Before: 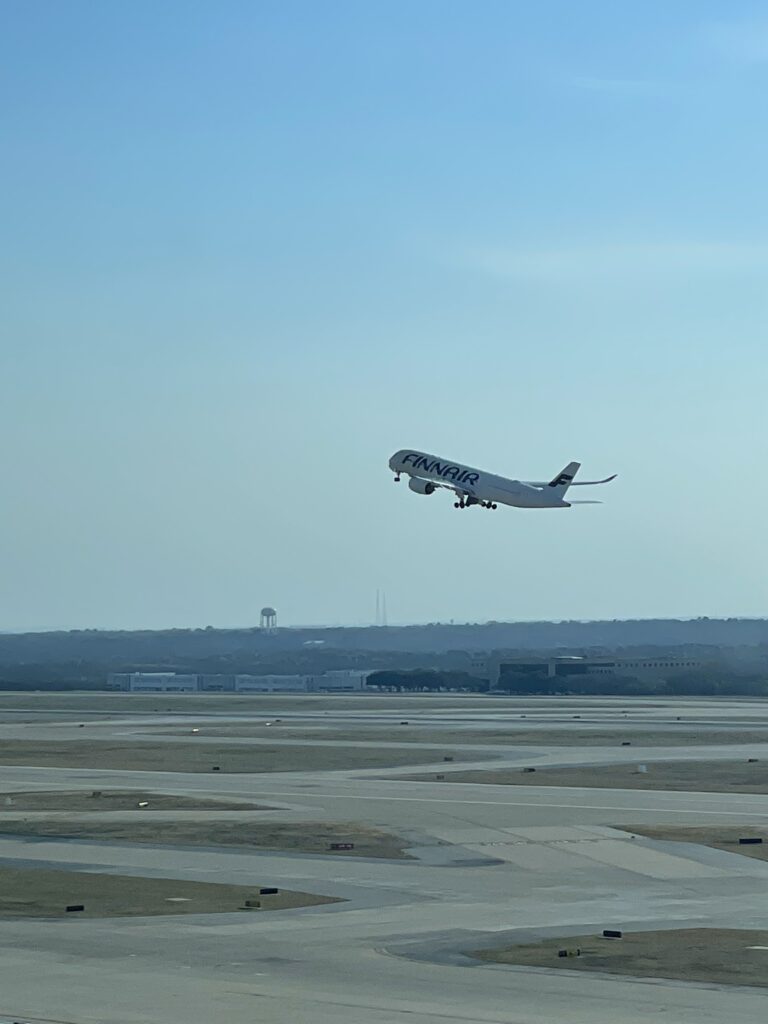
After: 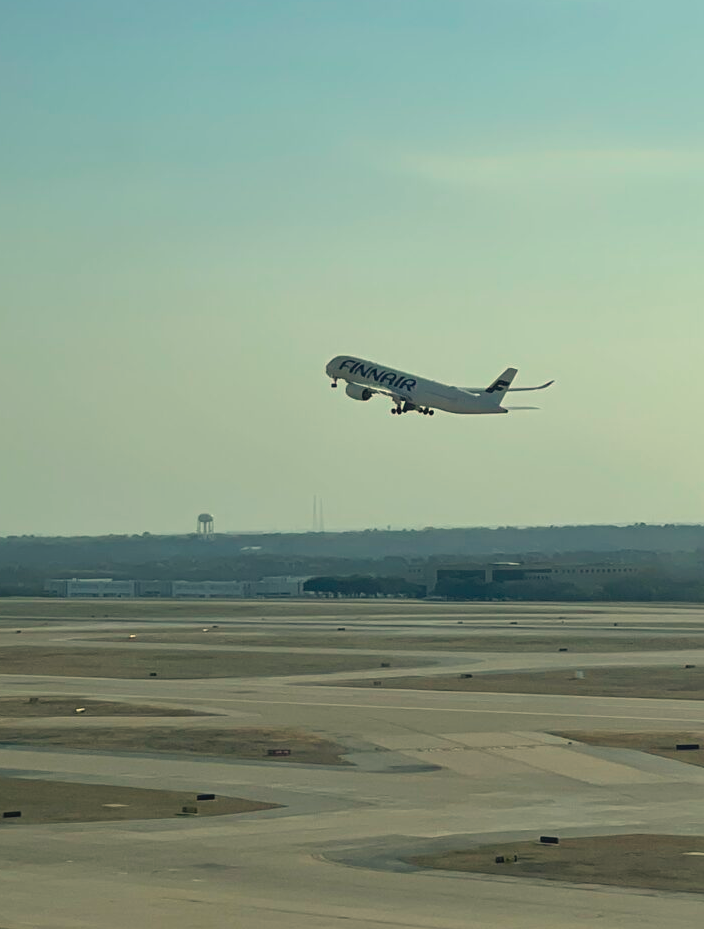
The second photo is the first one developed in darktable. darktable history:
white balance: red 1.123, blue 0.83
crop and rotate: left 8.262%, top 9.226%
tone curve: curves: ch0 [(0, 0) (0.003, 0.051) (0.011, 0.054) (0.025, 0.056) (0.044, 0.07) (0.069, 0.092) (0.1, 0.119) (0.136, 0.149) (0.177, 0.189) (0.224, 0.231) (0.277, 0.278) (0.335, 0.329) (0.399, 0.386) (0.468, 0.454) (0.543, 0.524) (0.623, 0.603) (0.709, 0.687) (0.801, 0.776) (0.898, 0.878) (1, 1)], preserve colors none
